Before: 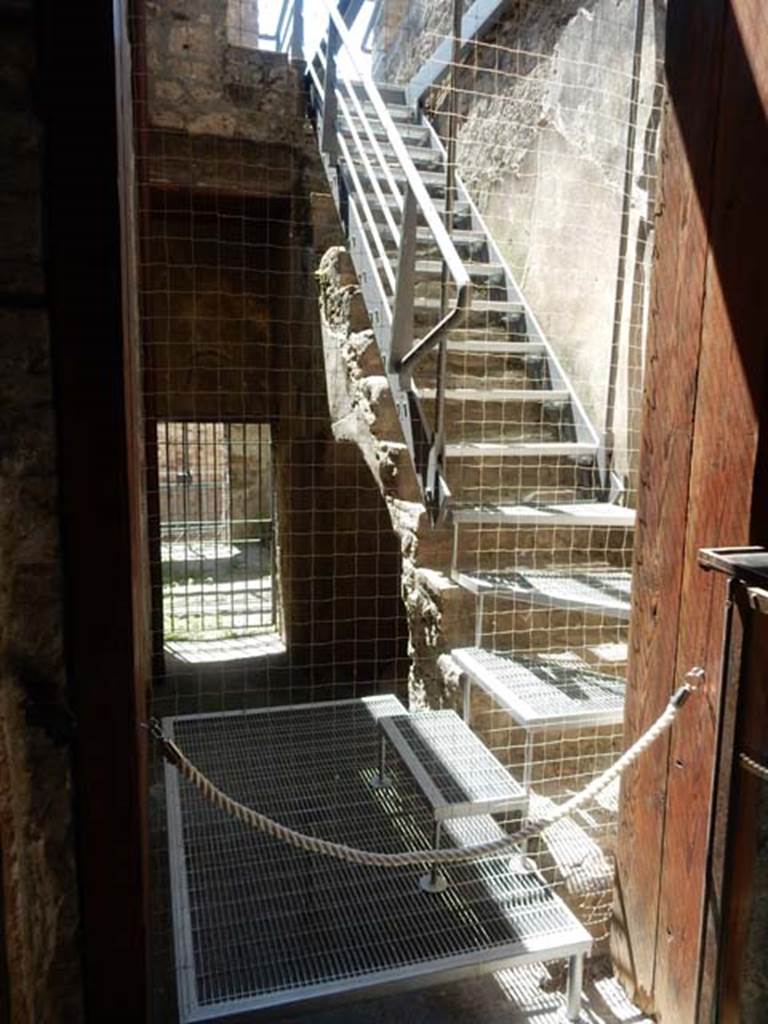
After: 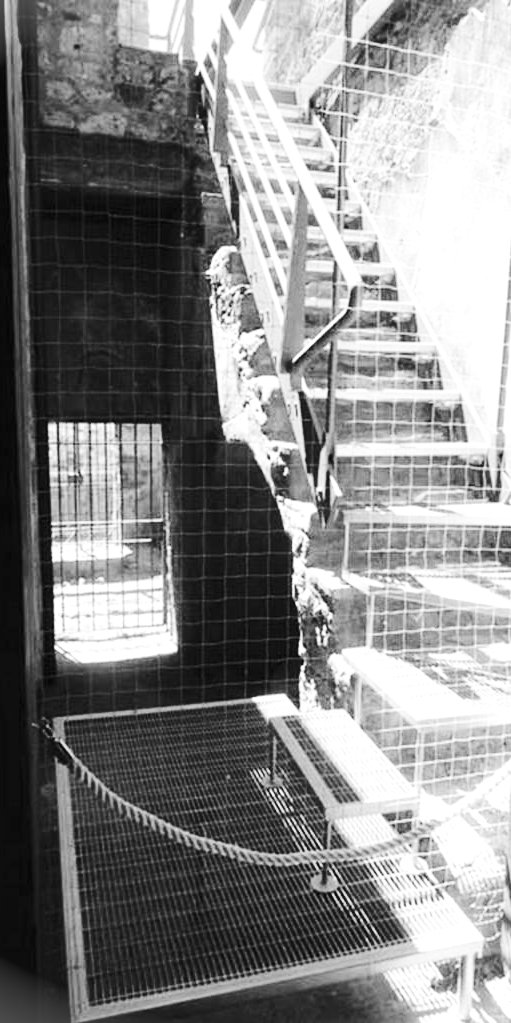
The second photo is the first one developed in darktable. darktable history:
monochrome: size 1
base curve: curves: ch0 [(0, 0.007) (0.028, 0.063) (0.121, 0.311) (0.46, 0.743) (0.859, 0.957) (1, 1)], preserve colors none
crop and rotate: left 14.292%, right 19.041%
vignetting: fall-off start 100%, brightness 0.3, saturation 0
contrast brightness saturation: contrast 0.16, saturation 0.32
tone equalizer: on, module defaults
white balance: red 0.98, blue 1.61
levels: levels [0.031, 0.5, 0.969]
